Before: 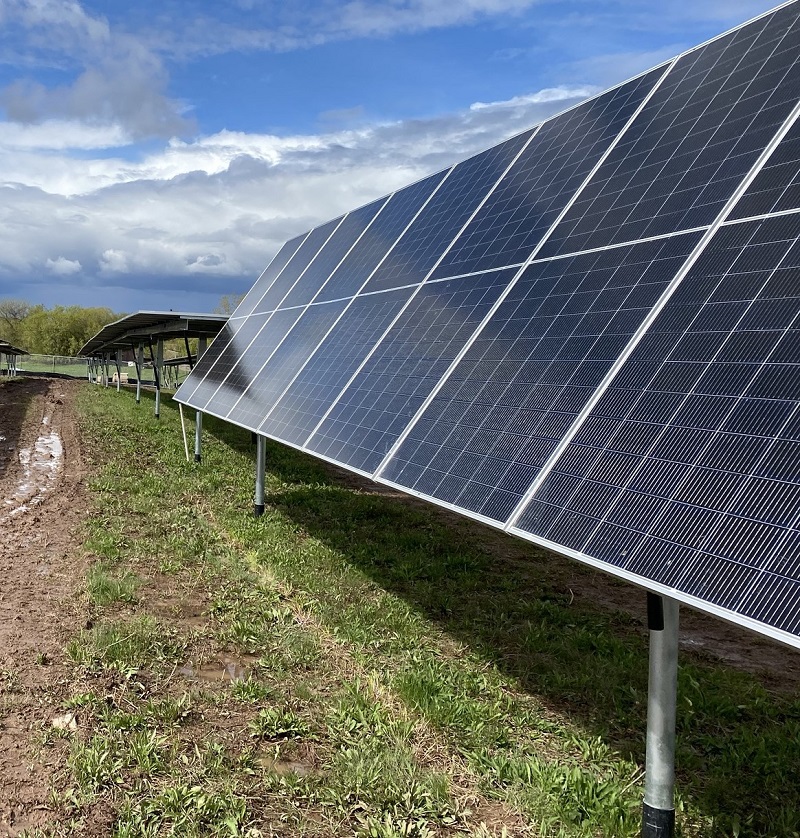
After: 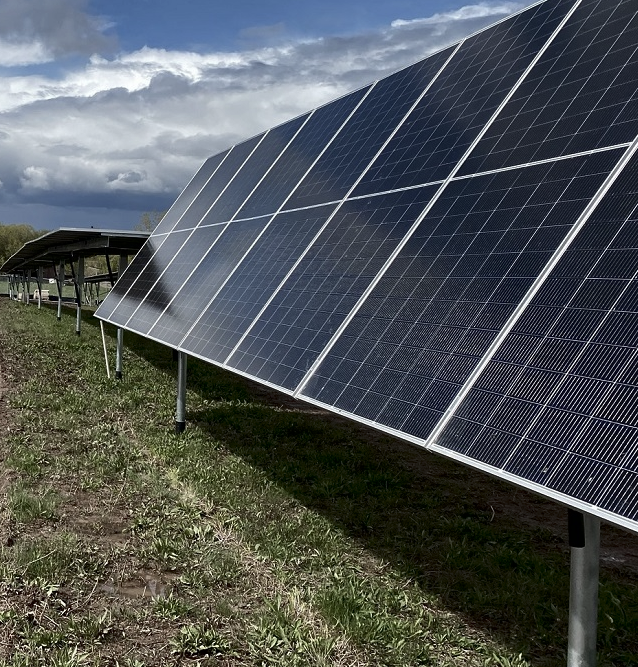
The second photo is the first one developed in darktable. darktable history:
contrast brightness saturation: brightness -0.201, saturation 0.085
color zones: curves: ch0 [(0, 0.559) (0.153, 0.551) (0.229, 0.5) (0.429, 0.5) (0.571, 0.5) (0.714, 0.5) (0.857, 0.5) (1, 0.559)]; ch1 [(0, 0.417) (0.112, 0.336) (0.213, 0.26) (0.429, 0.34) (0.571, 0.35) (0.683, 0.331) (0.857, 0.344) (1, 0.417)]
crop and rotate: left 10.04%, top 10.022%, right 10.09%, bottom 10.331%
